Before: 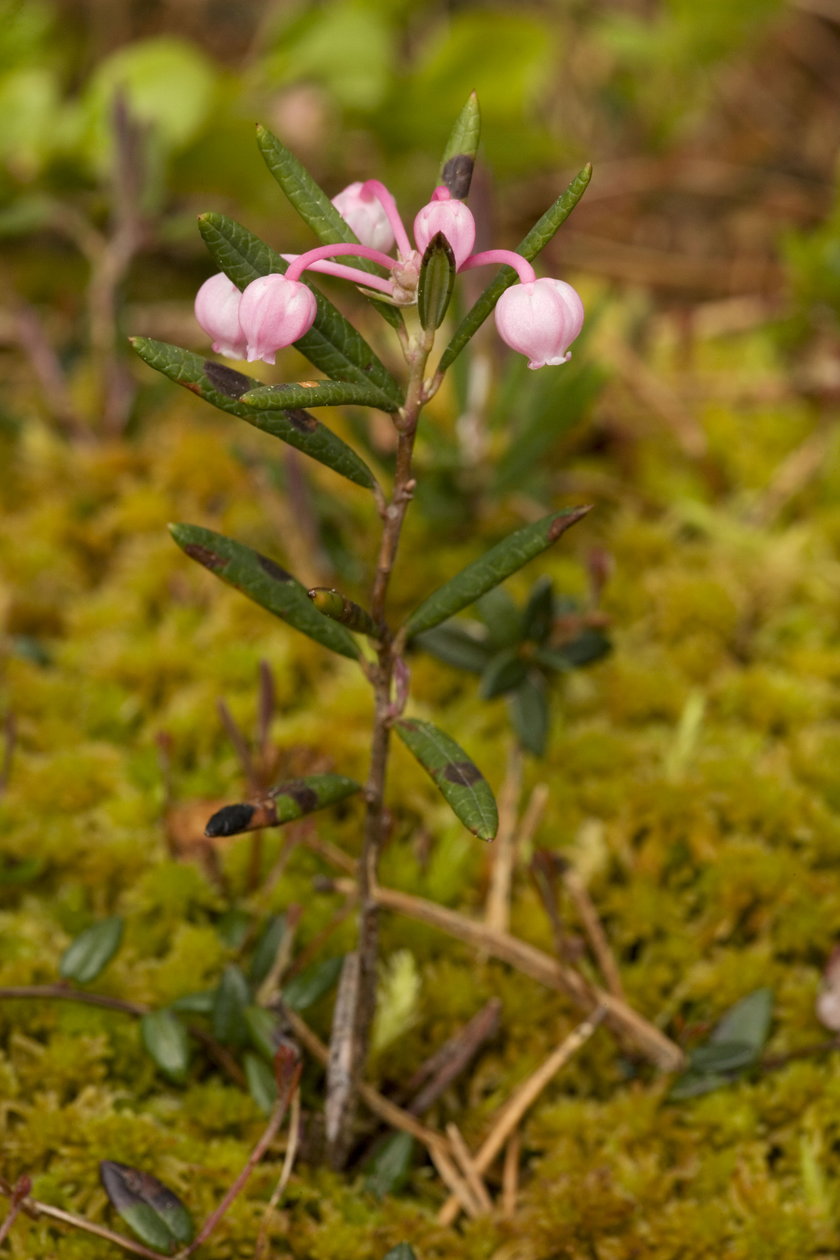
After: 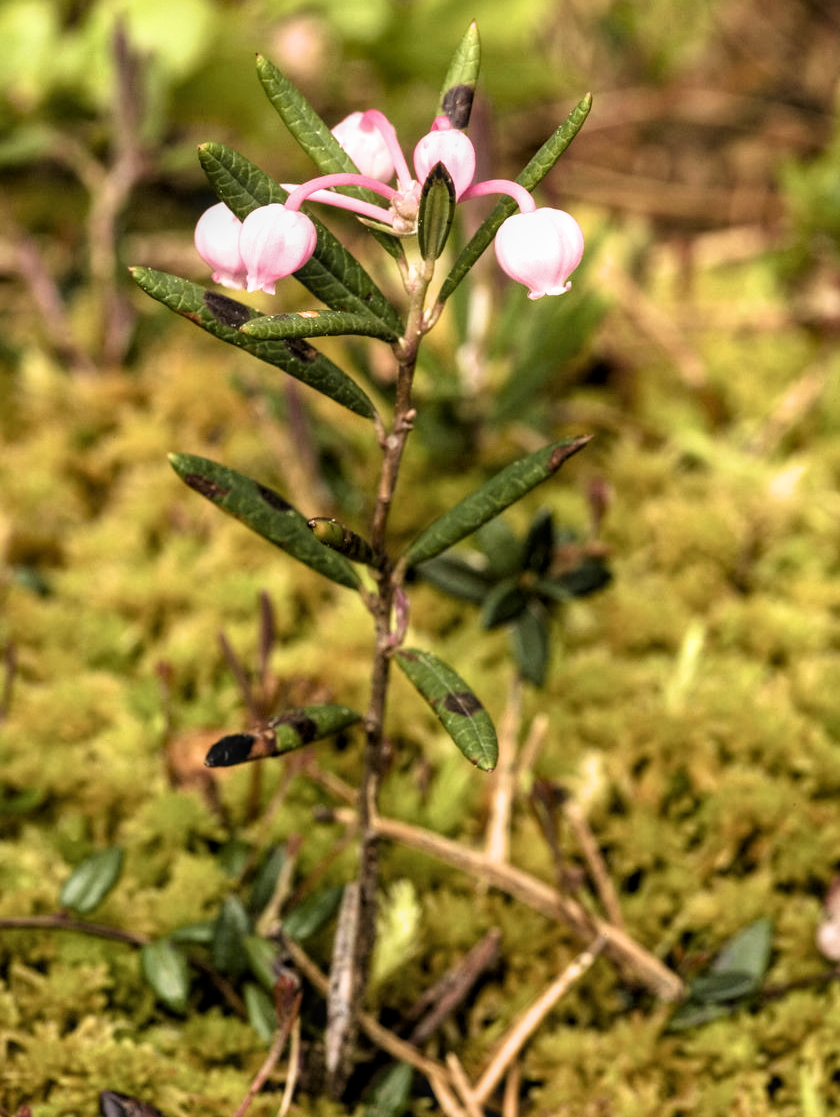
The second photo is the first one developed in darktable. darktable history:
shadows and highlights: radius 136.44, soften with gaussian
crop and rotate: top 5.598%, bottom 5.716%
exposure: black level correction 0, exposure 0.694 EV, compensate exposure bias true, compensate highlight preservation false
velvia: on, module defaults
levels: black 0.039%, levels [0, 0.492, 0.984]
filmic rgb: black relative exposure -5.52 EV, white relative exposure 2.52 EV, target black luminance 0%, hardness 4.51, latitude 67.03%, contrast 1.463, shadows ↔ highlights balance -4.1%
local contrast: on, module defaults
contrast brightness saturation: contrast -0.08, brightness -0.032, saturation -0.106
